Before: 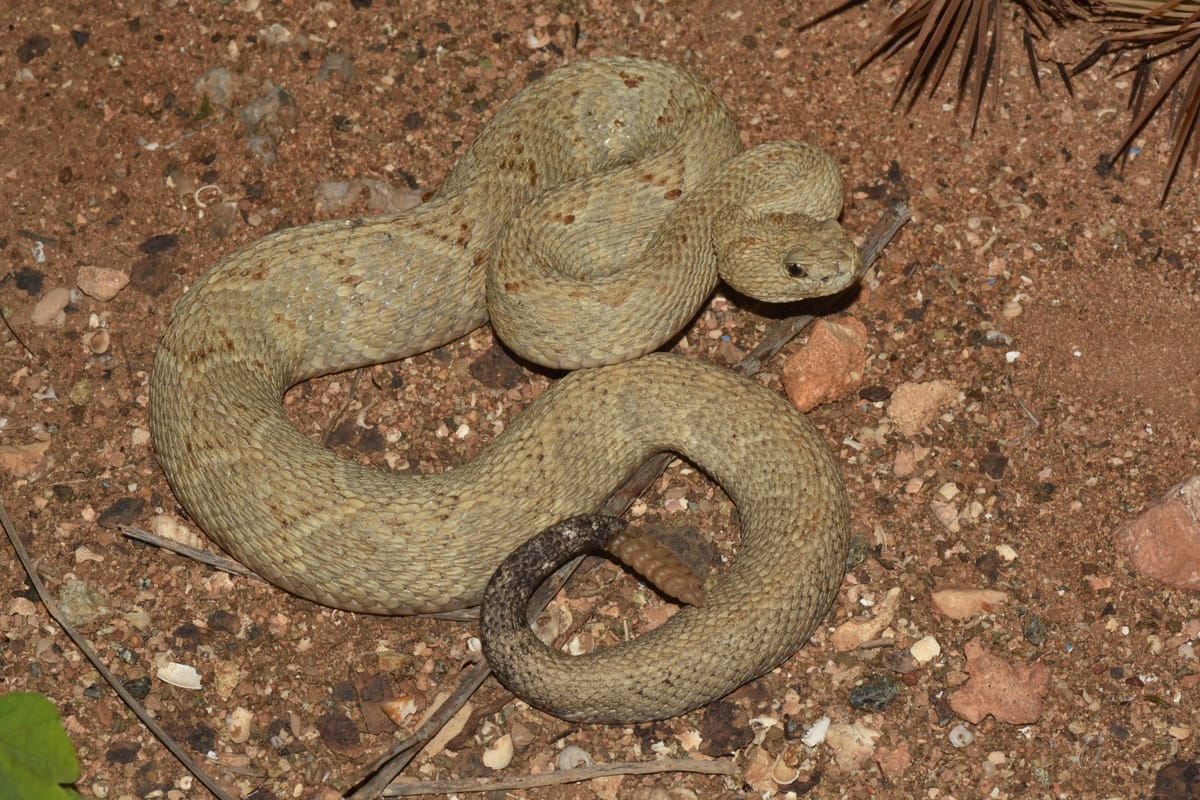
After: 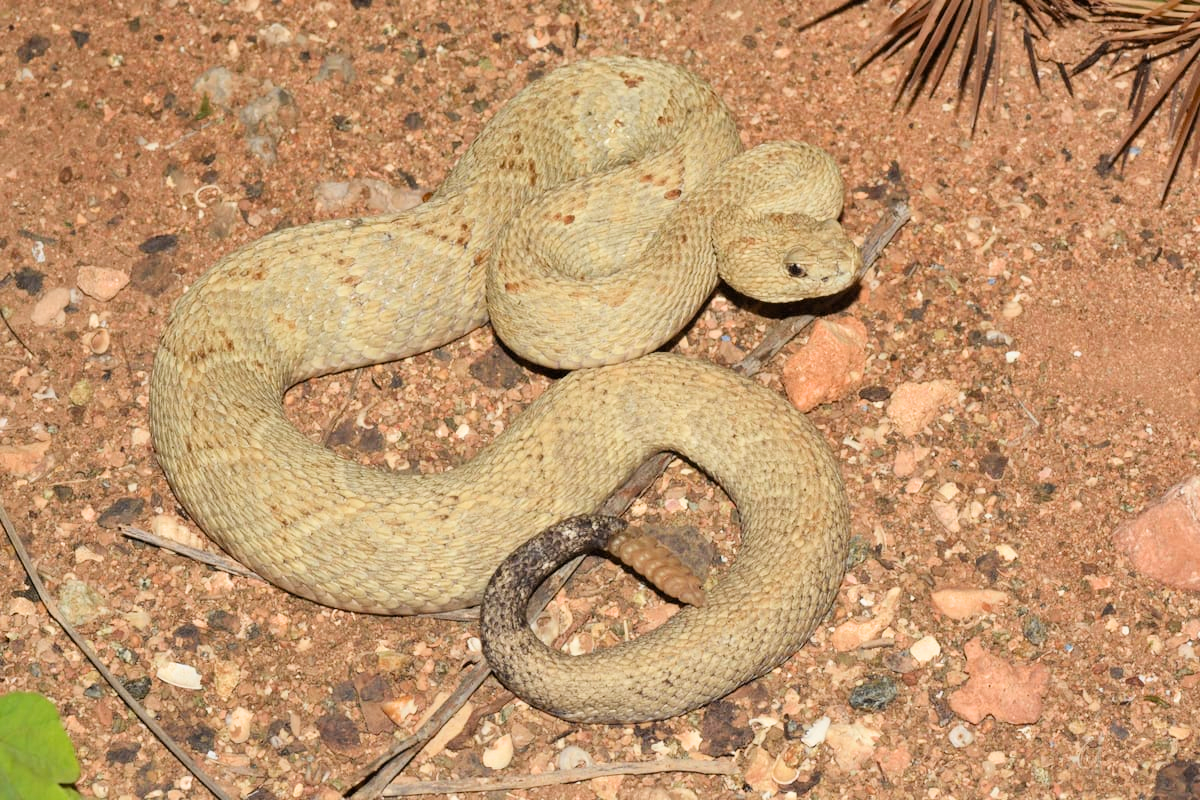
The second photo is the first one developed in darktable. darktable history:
exposure: black level correction 0.001, exposure 1.398 EV, compensate exposure bias true, compensate highlight preservation false
filmic rgb: black relative exposure -7.65 EV, white relative exposure 4.56 EV, hardness 3.61, color science v6 (2022)
